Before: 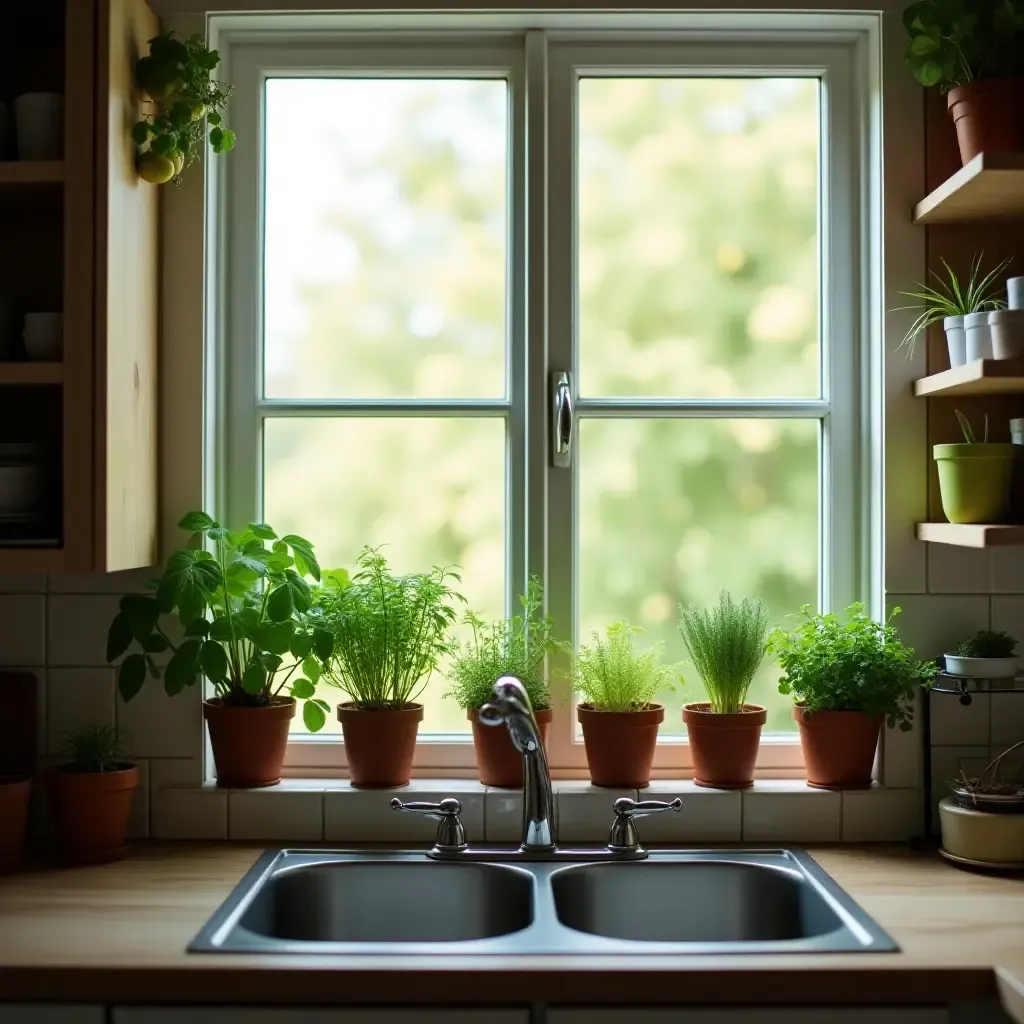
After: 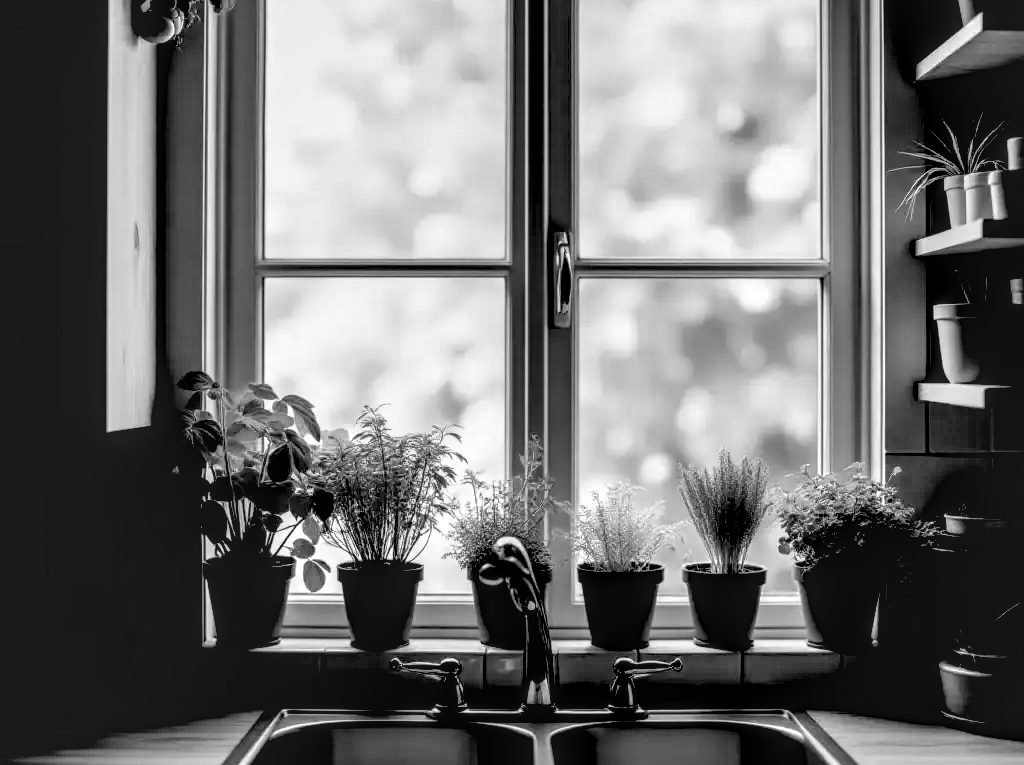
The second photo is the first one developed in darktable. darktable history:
tone equalizer: edges refinement/feathering 500, mask exposure compensation -1.57 EV, preserve details no
contrast brightness saturation: contrast -0.162, brightness 0.049, saturation -0.123
exposure: black level correction 0.055, exposure -0.039 EV, compensate highlight preservation false
color zones: curves: ch0 [(0.002, 0.593) (0.143, 0.417) (0.285, 0.541) (0.455, 0.289) (0.608, 0.327) (0.727, 0.283) (0.869, 0.571) (1, 0.603)]; ch1 [(0, 0) (0.143, 0) (0.286, 0) (0.429, 0) (0.571, 0) (0.714, 0) (0.857, 0)]
color correction: highlights a* -0.587, highlights b* 9.24, shadows a* -9.32, shadows b* 1.56
crop: top 13.703%, bottom 11.5%
local contrast: highlights 19%, detail 185%
